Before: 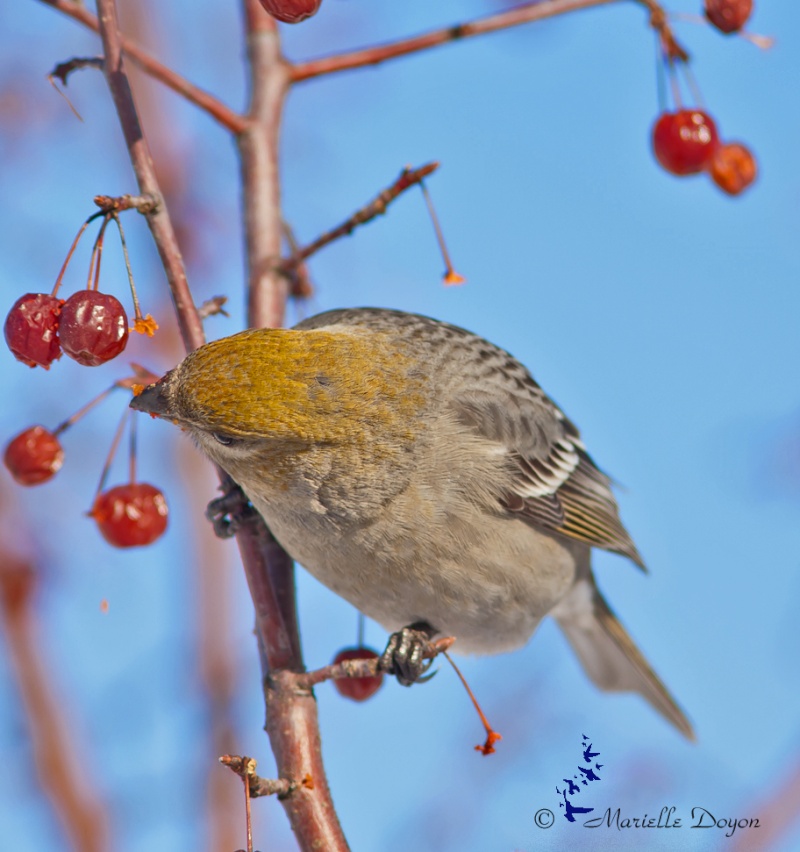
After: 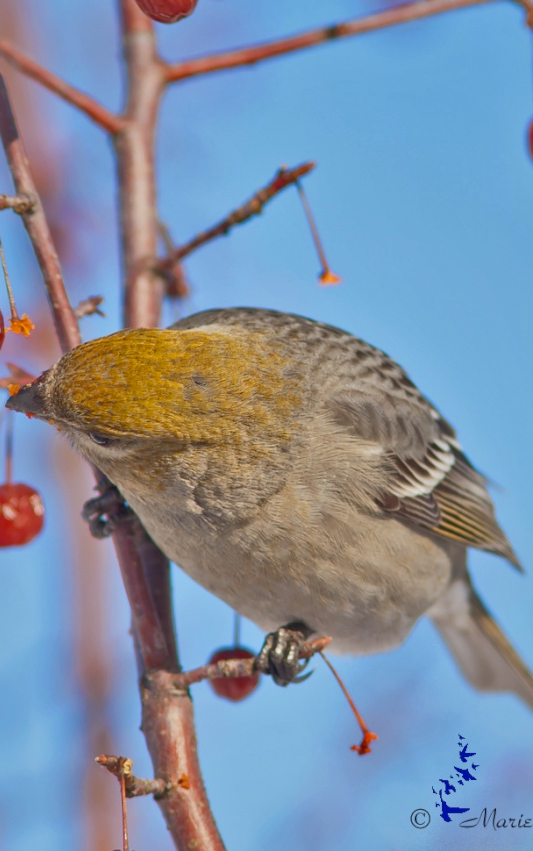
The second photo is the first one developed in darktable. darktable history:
crop and rotate: left 15.546%, right 17.787%
shadows and highlights: on, module defaults
